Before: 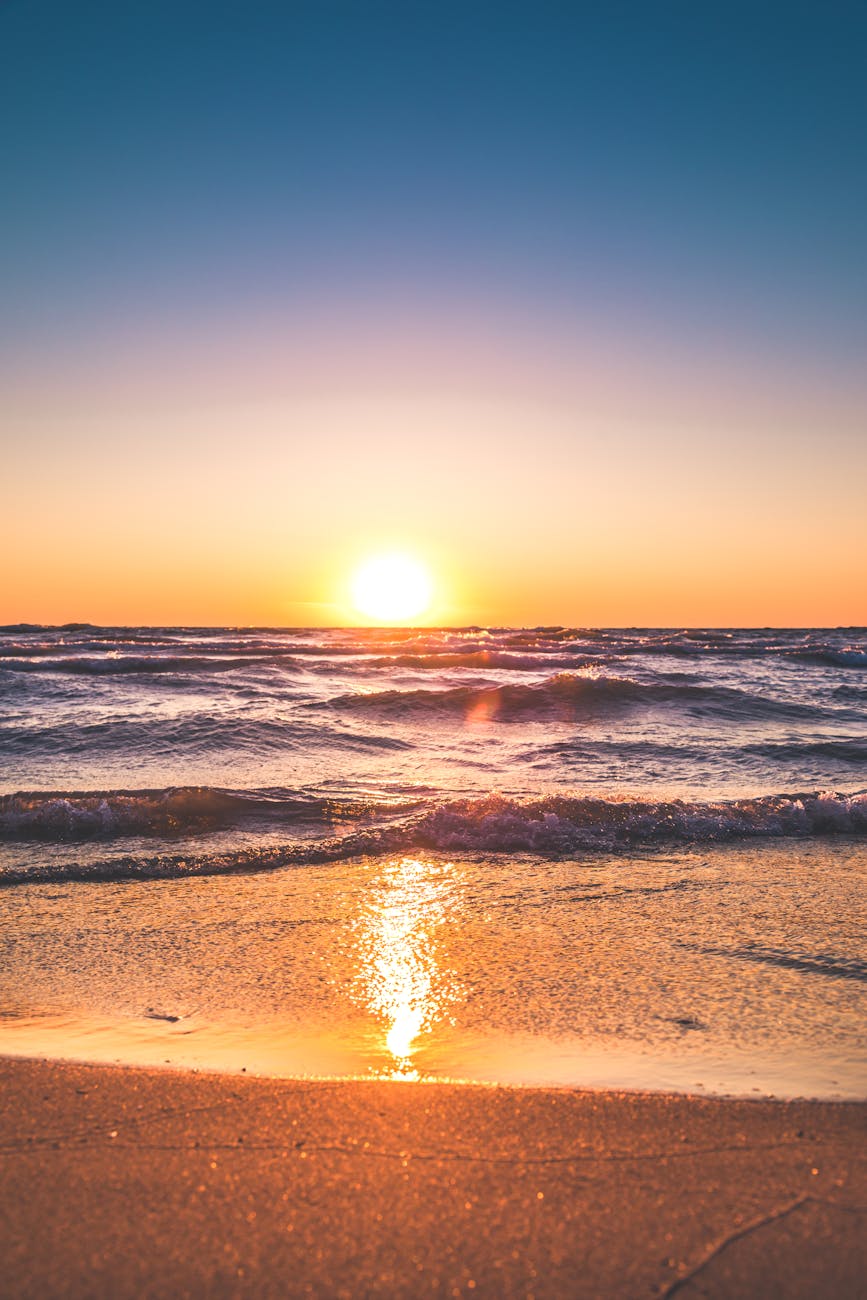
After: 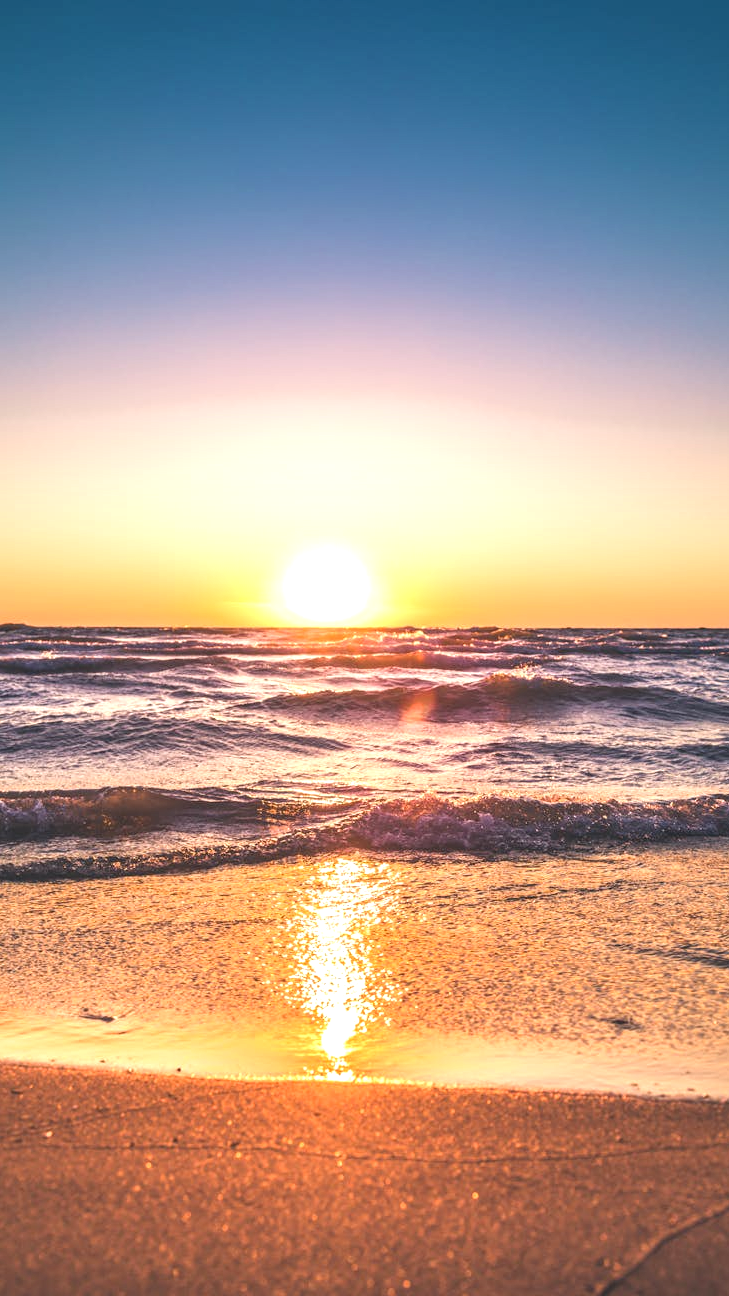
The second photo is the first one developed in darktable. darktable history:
exposure: exposure 0.4 EV, compensate highlight preservation false
local contrast: on, module defaults
crop: left 7.598%, right 7.873%
rotate and perspective: automatic cropping original format, crop left 0, crop top 0
